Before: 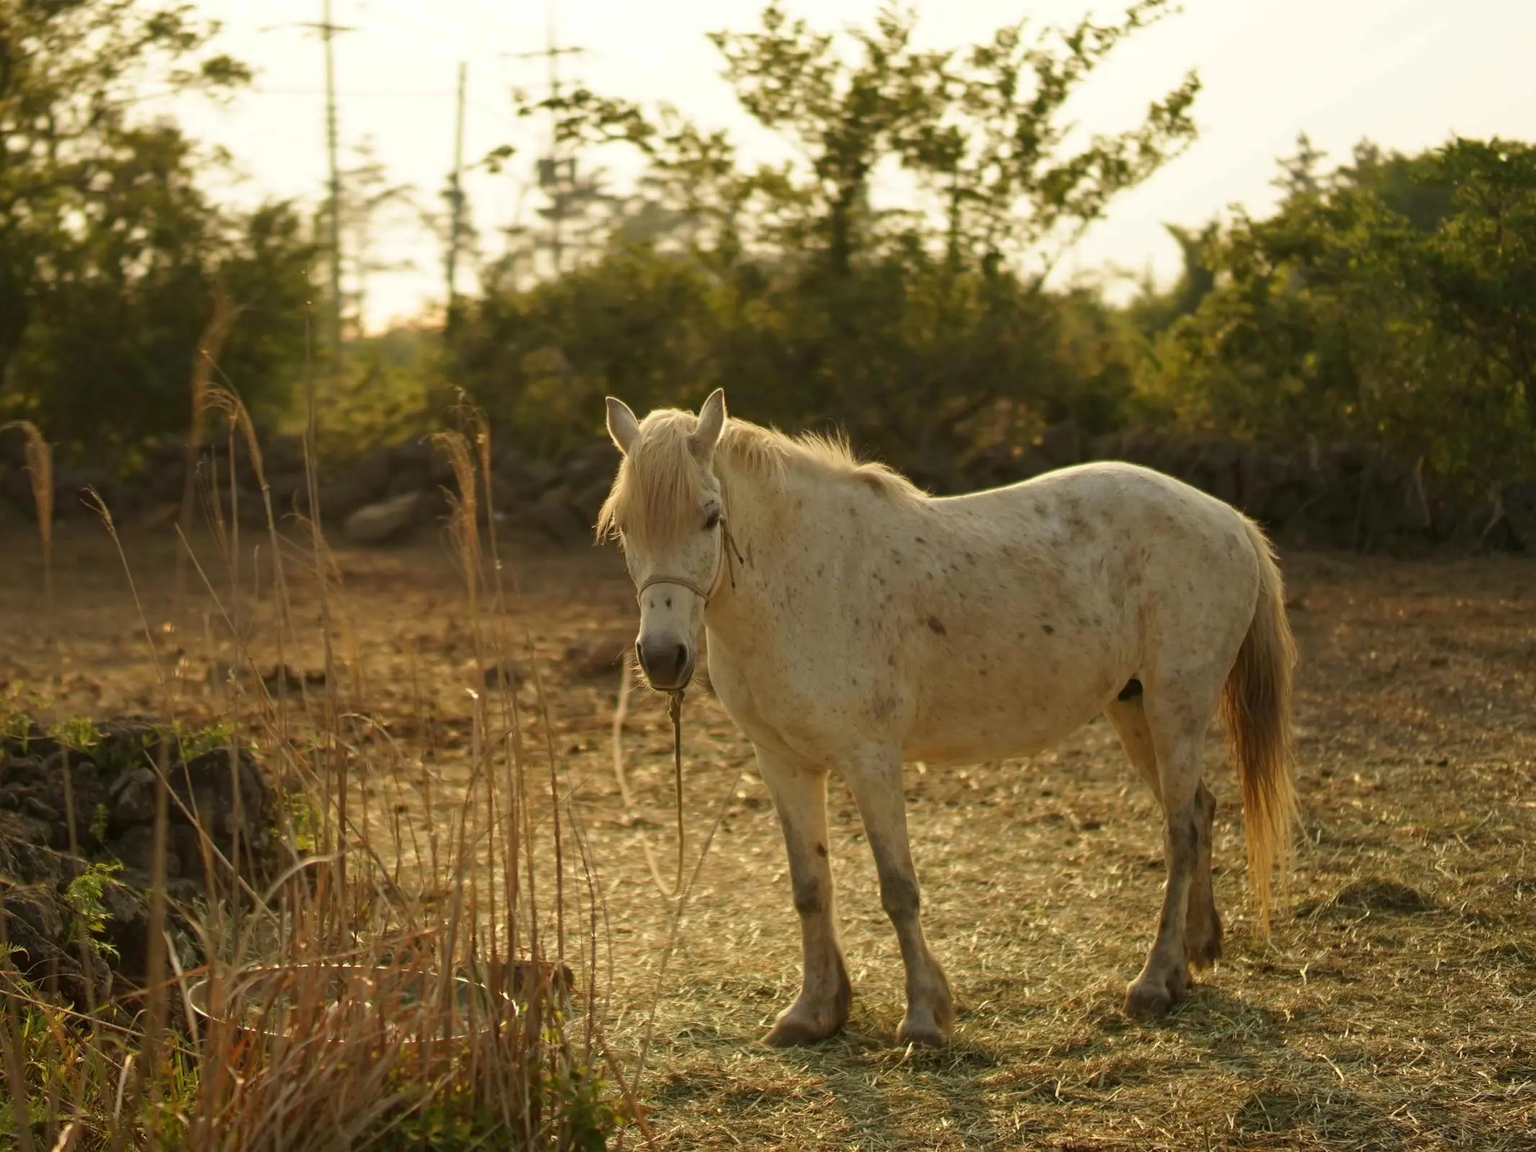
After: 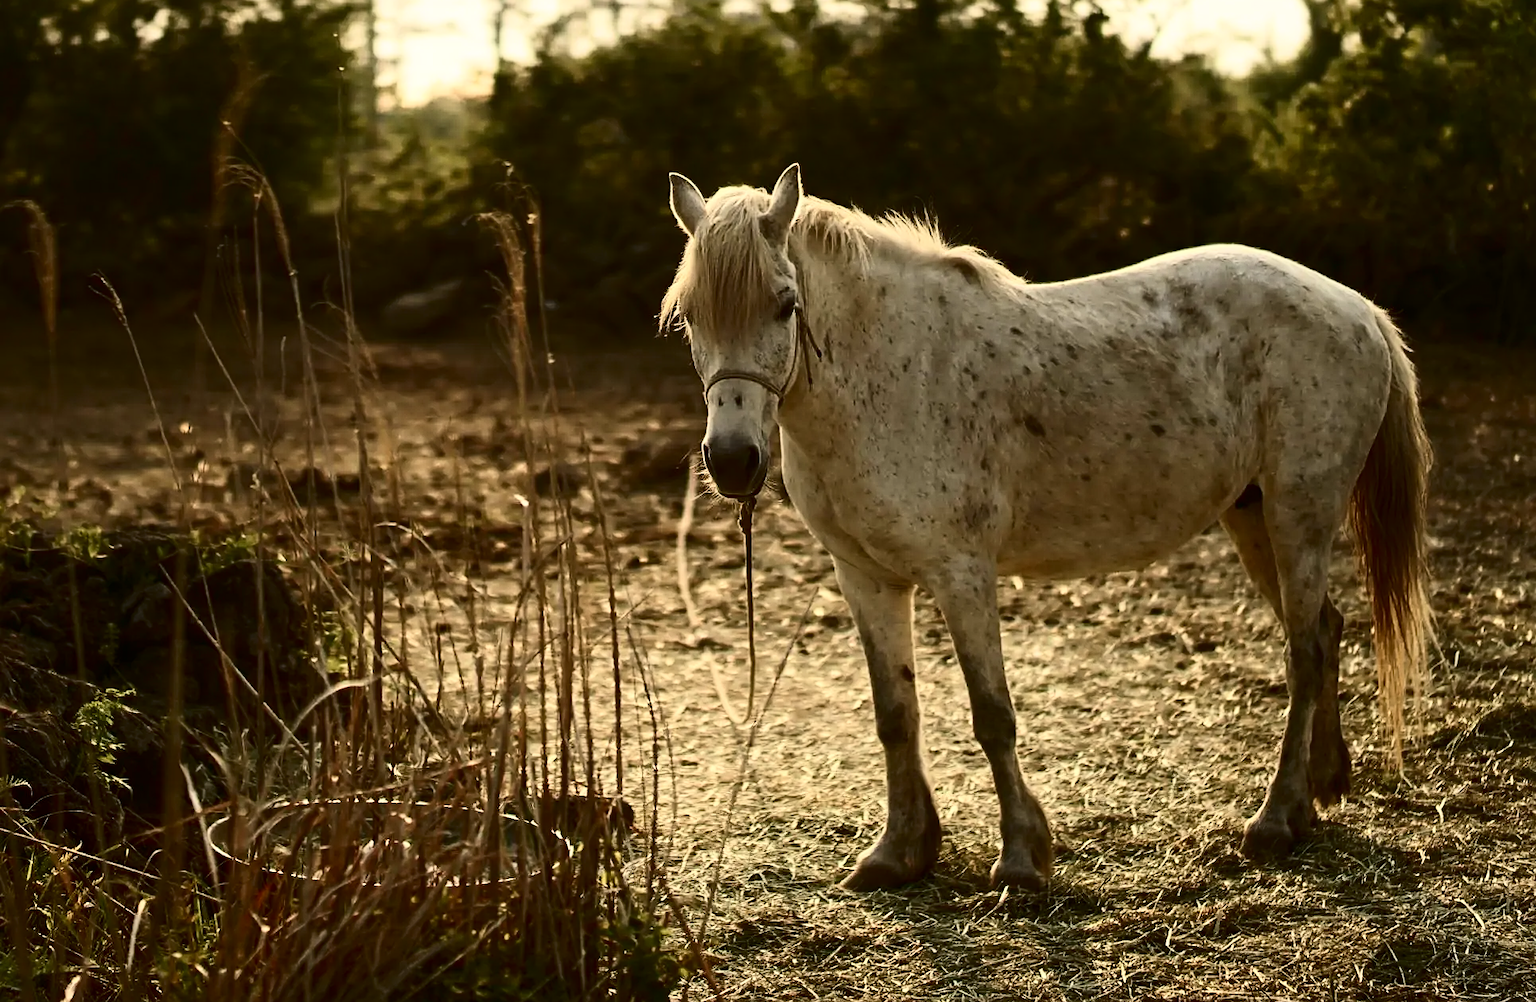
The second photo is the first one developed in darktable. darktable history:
sharpen: on, module defaults
crop: top 20.916%, right 9.437%, bottom 0.316%
contrast brightness saturation: contrast 0.5, saturation -0.1
